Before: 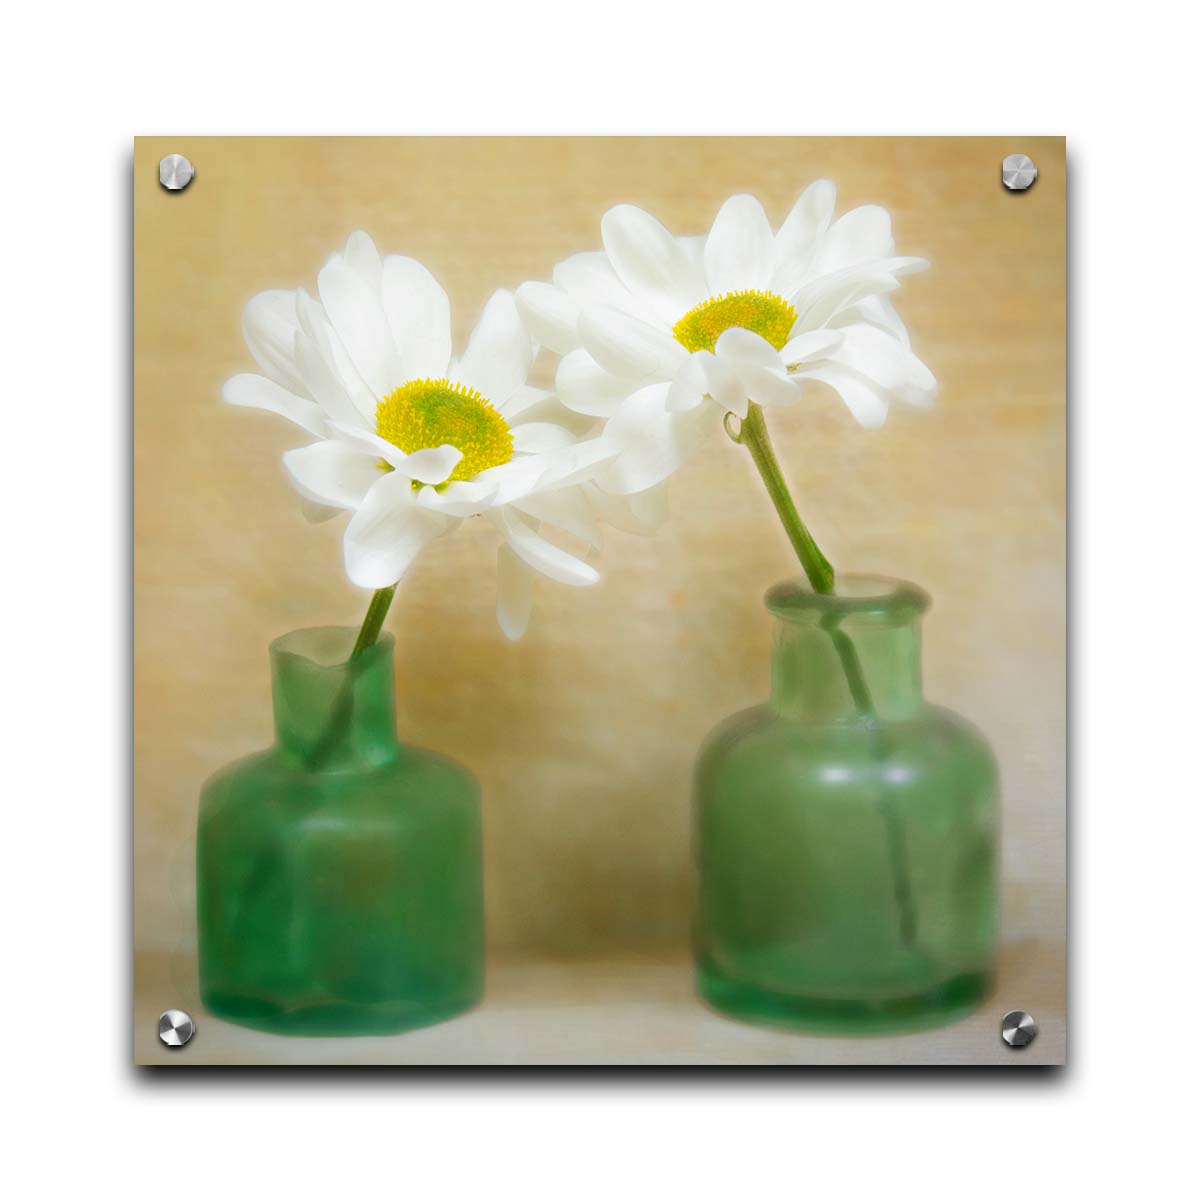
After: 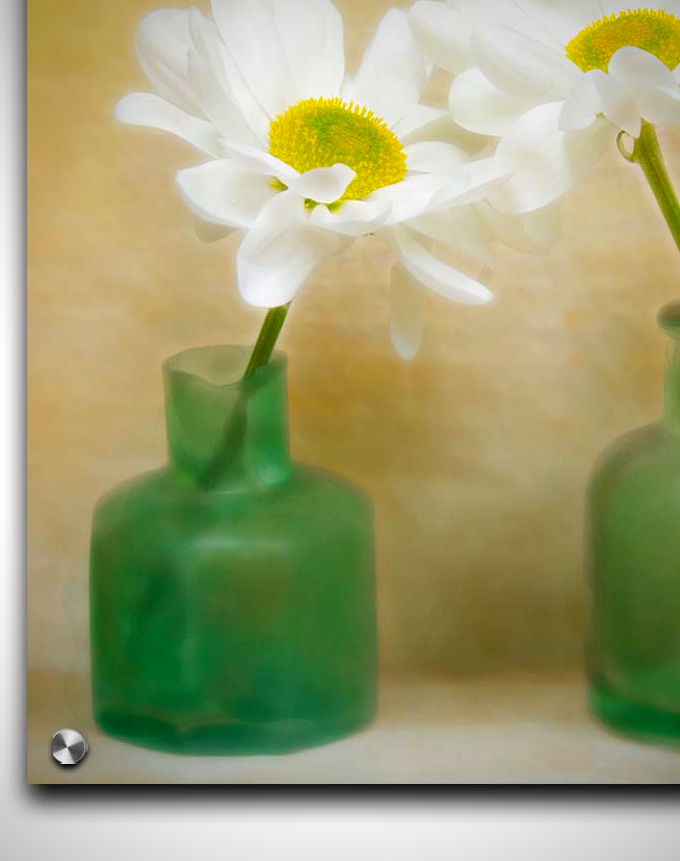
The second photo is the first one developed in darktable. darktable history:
color balance rgb: highlights gain › chroma 0.27%, highlights gain › hue 332.74°, perceptual saturation grading › global saturation 0.185%, global vibrance 24.335%
crop: left 8.962%, top 23.468%, right 34.303%, bottom 4.199%
vignetting: saturation 0.374
